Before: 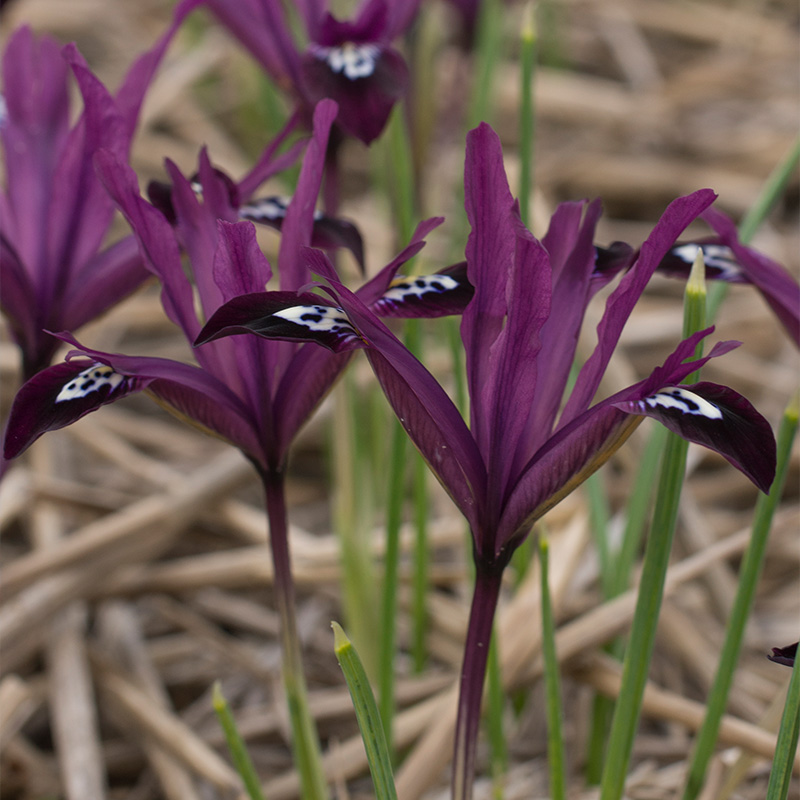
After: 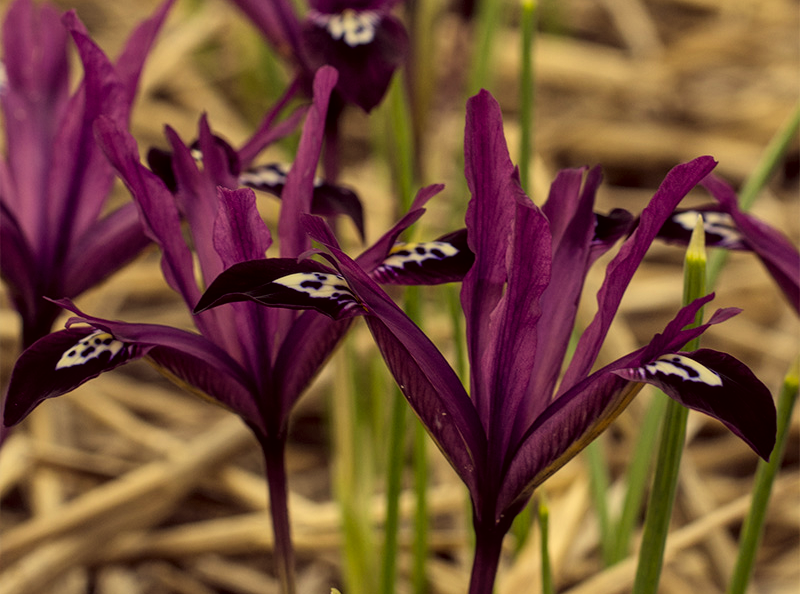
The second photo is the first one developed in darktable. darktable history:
filmic rgb: black relative exposure -8.07 EV, white relative exposure 3 EV, threshold 5.94 EV, hardness 5.37, contrast 1.252, color science v6 (2022), enable highlight reconstruction true
local contrast: on, module defaults
crop: top 4.144%, bottom 21.533%
color correction: highlights a* -0.382, highlights b* 39.56, shadows a* 9.61, shadows b* -0.641
